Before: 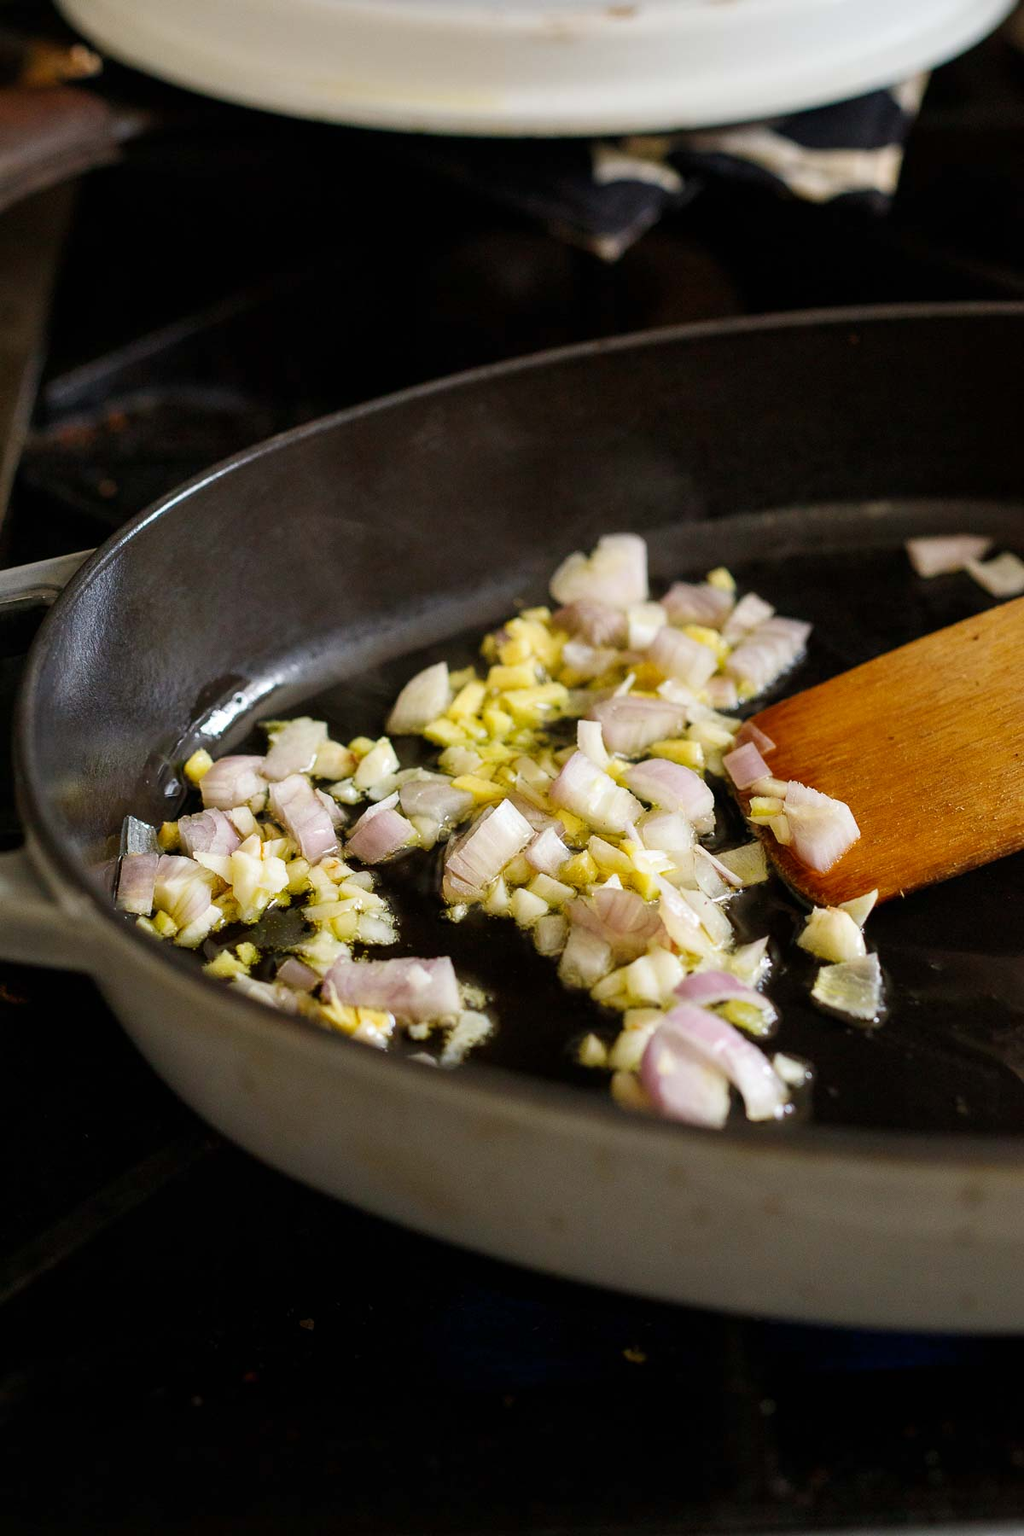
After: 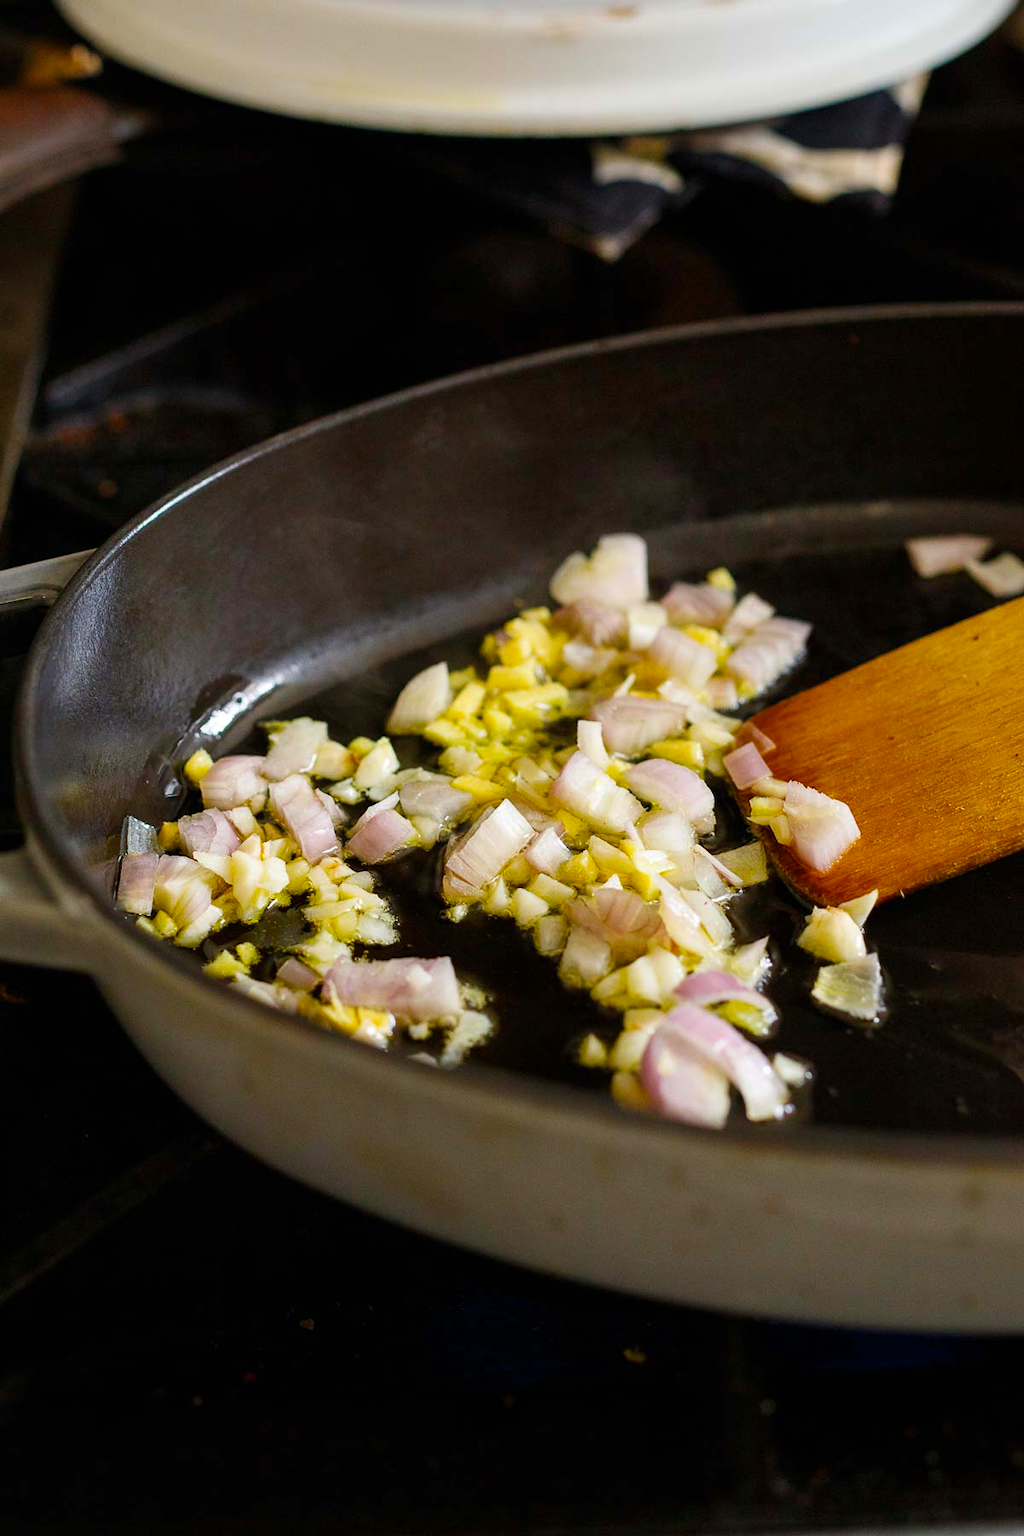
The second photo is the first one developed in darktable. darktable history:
color balance rgb: perceptual saturation grading › global saturation 25.38%
